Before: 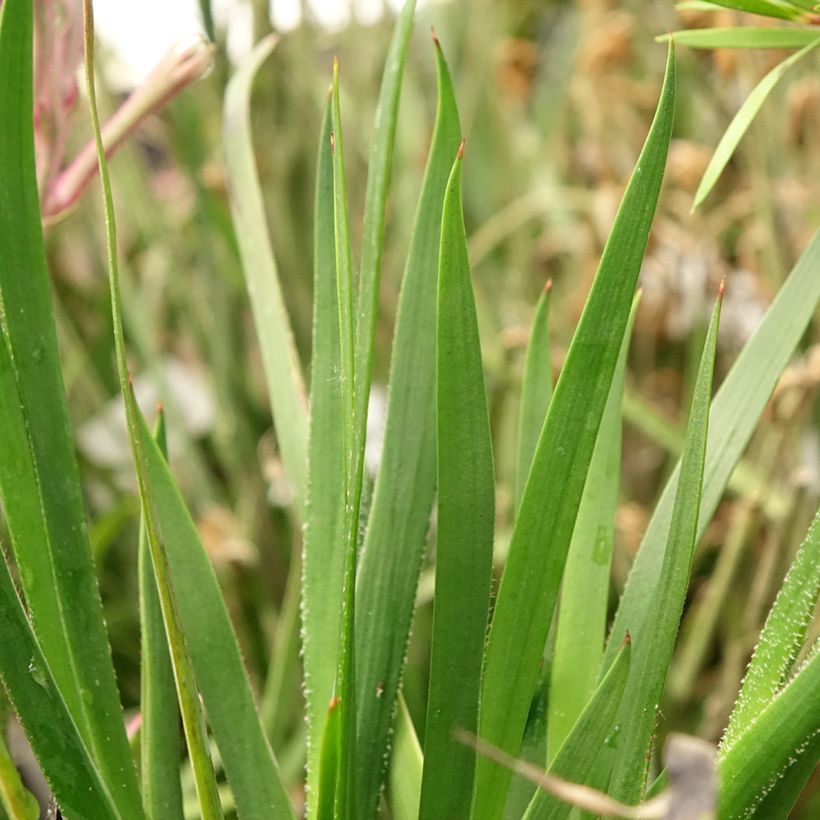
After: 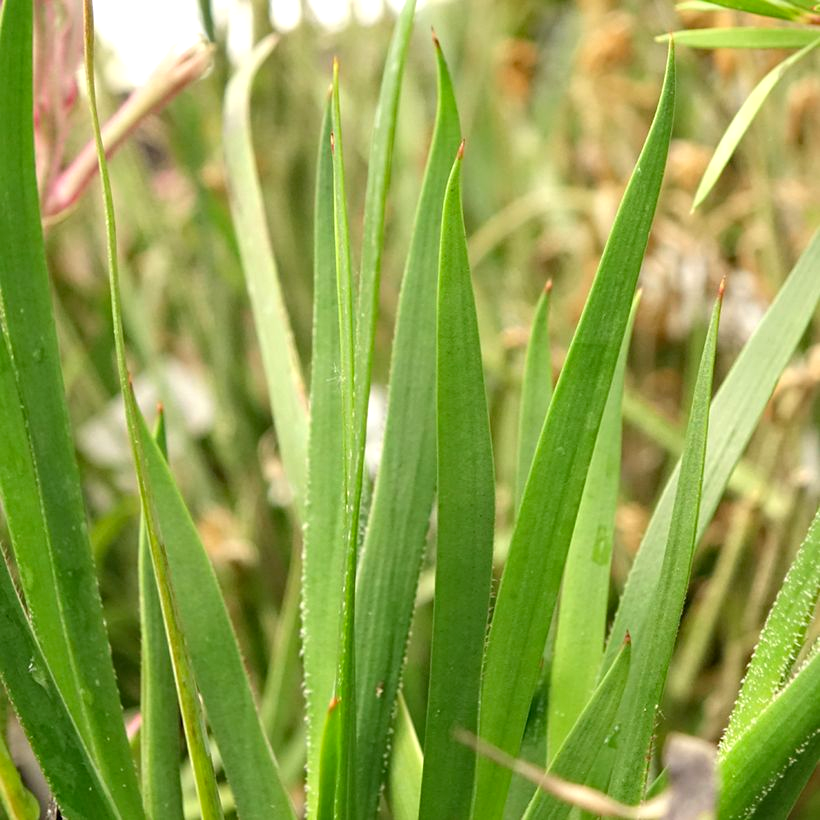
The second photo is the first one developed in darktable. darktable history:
haze removal: compatibility mode true, adaptive false
exposure: exposure 0.292 EV, compensate highlight preservation false
